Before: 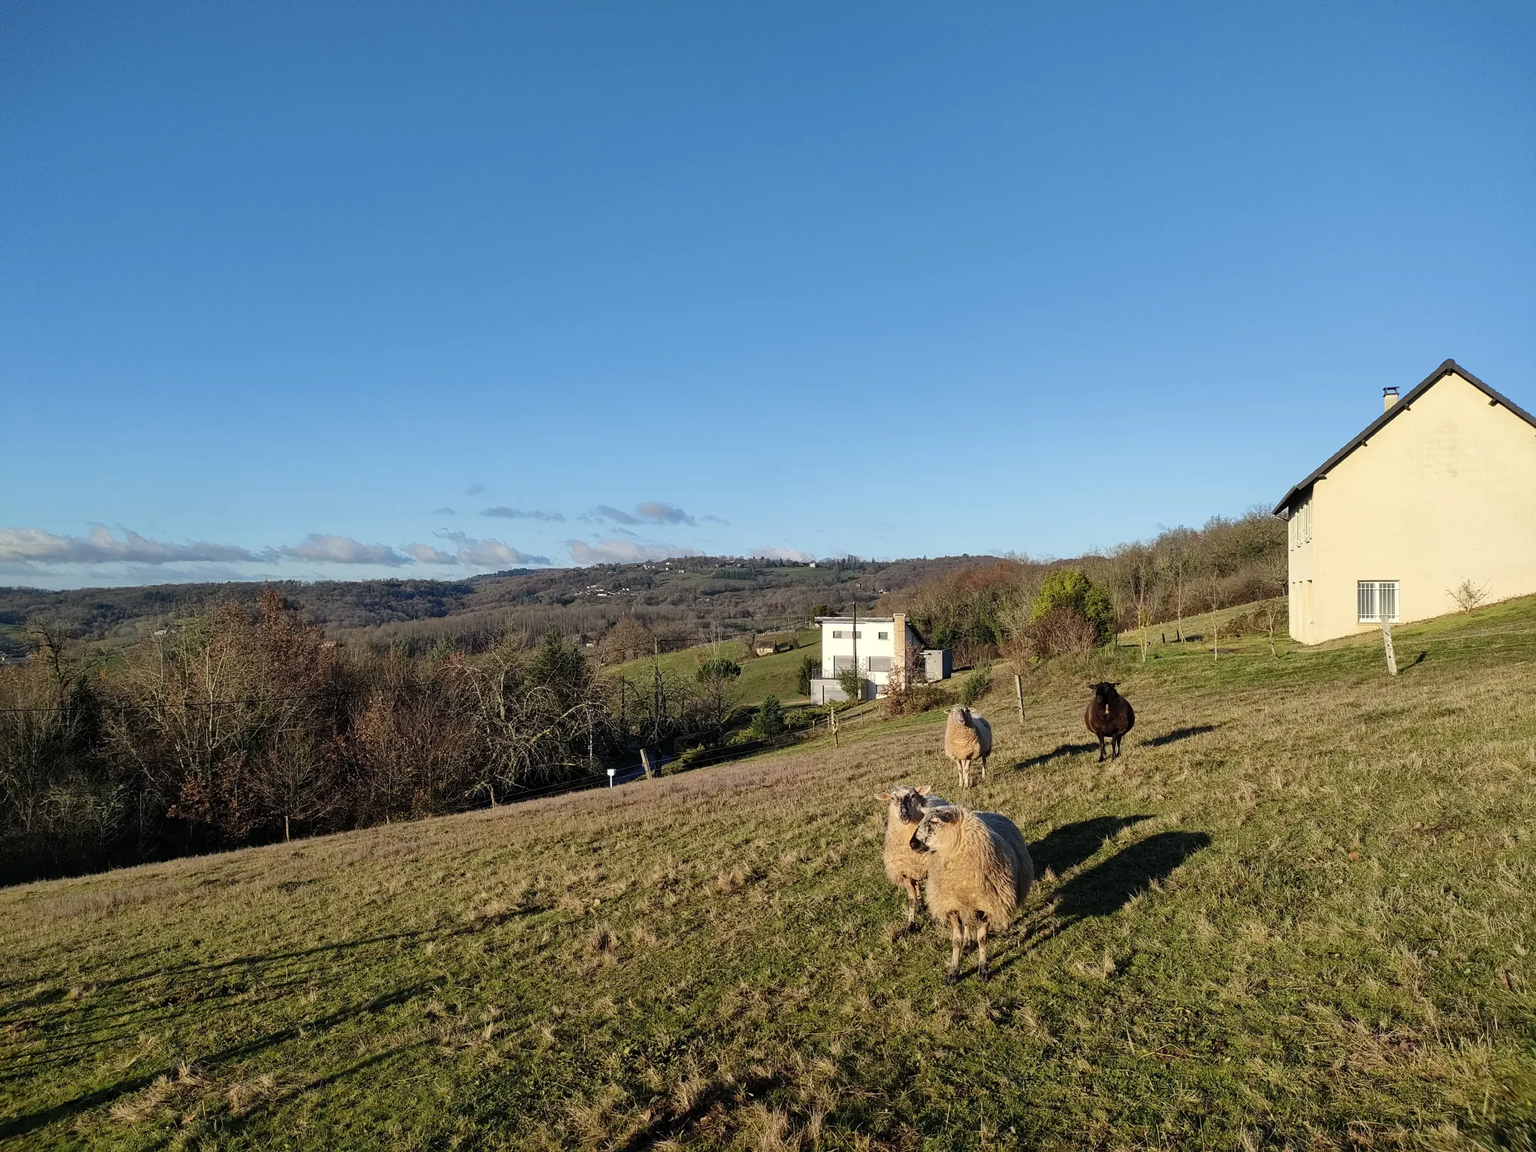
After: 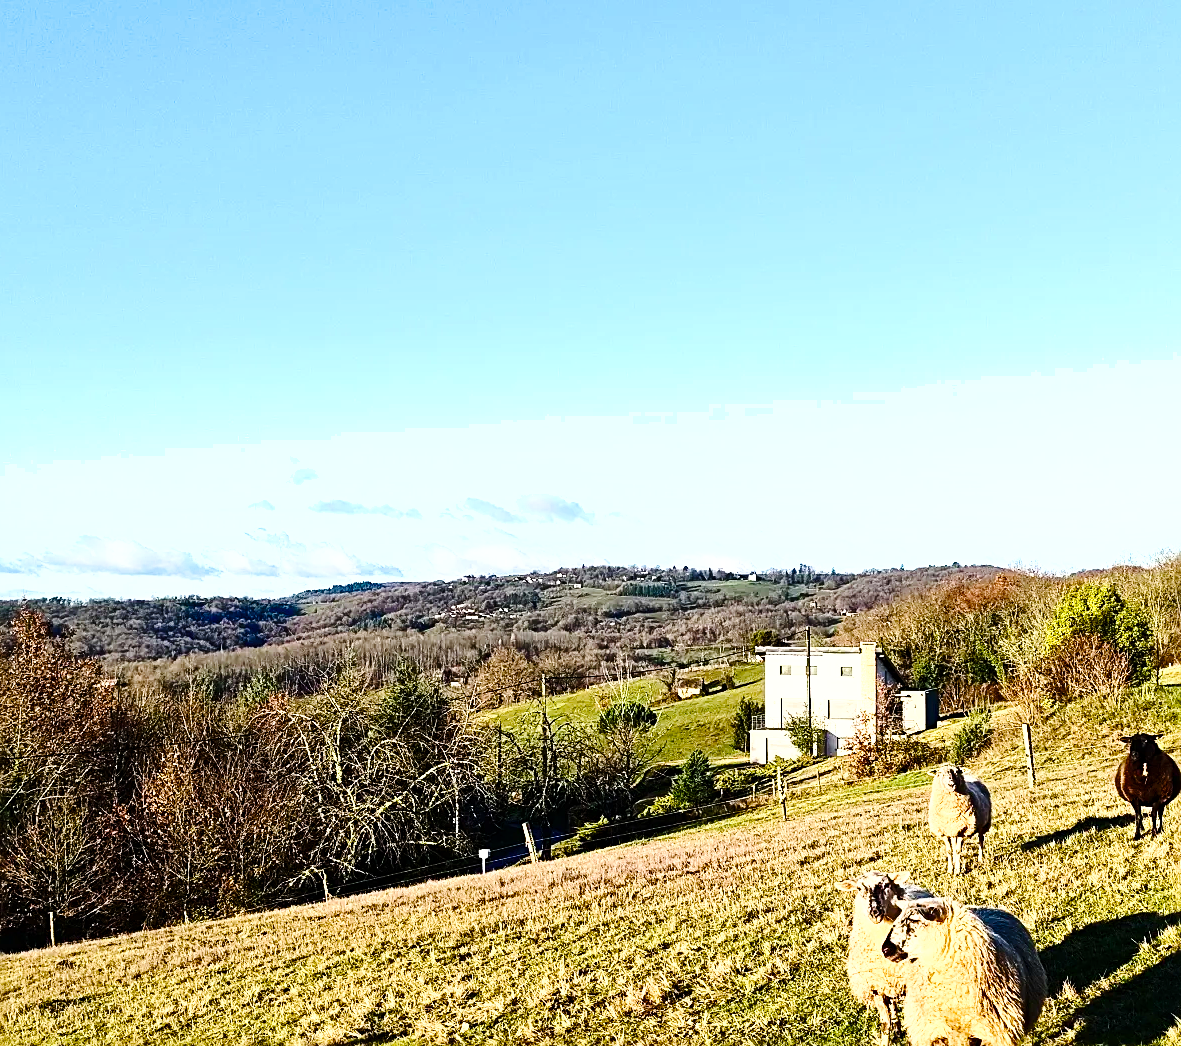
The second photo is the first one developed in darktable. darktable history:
contrast brightness saturation: contrast 0.277
velvia: strength 32.18%, mid-tones bias 0.204
crop: left 16.209%, top 11.461%, right 26.109%, bottom 20.428%
sharpen: radius 2.732
shadows and highlights: radius 46.93, white point adjustment 6.47, compress 79.58%, soften with gaussian
tone equalizer: edges refinement/feathering 500, mask exposure compensation -1.57 EV, preserve details no
base curve: curves: ch0 [(0, 0) (0.028, 0.03) (0.121, 0.232) (0.46, 0.748) (0.859, 0.968) (1, 1)], preserve colors none
